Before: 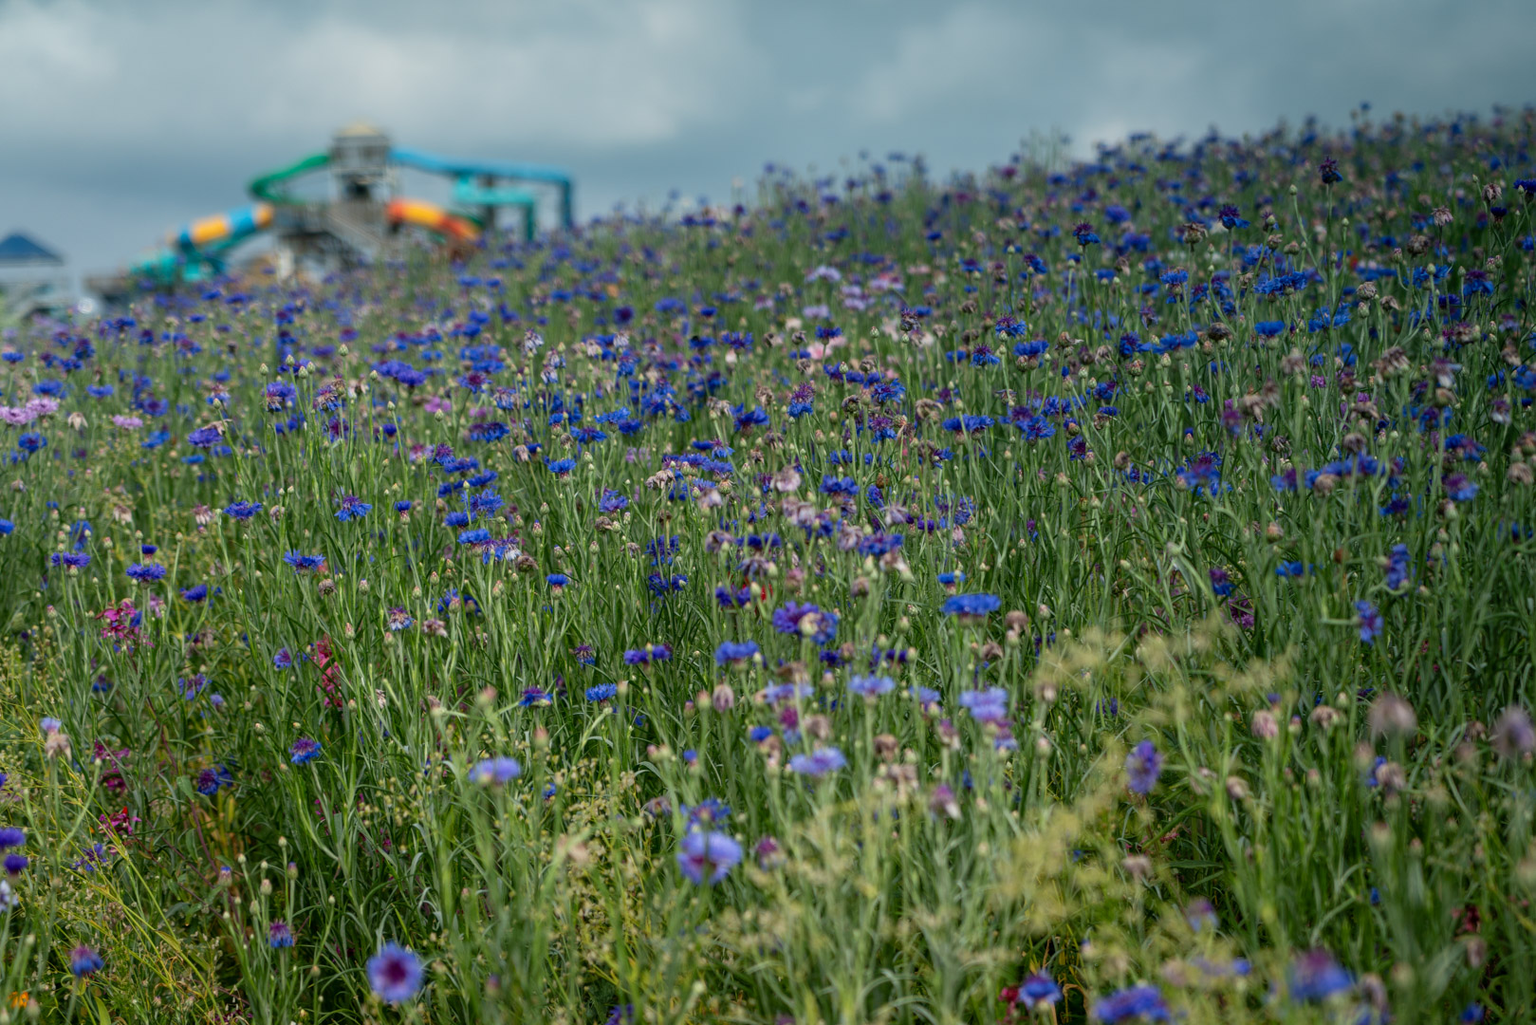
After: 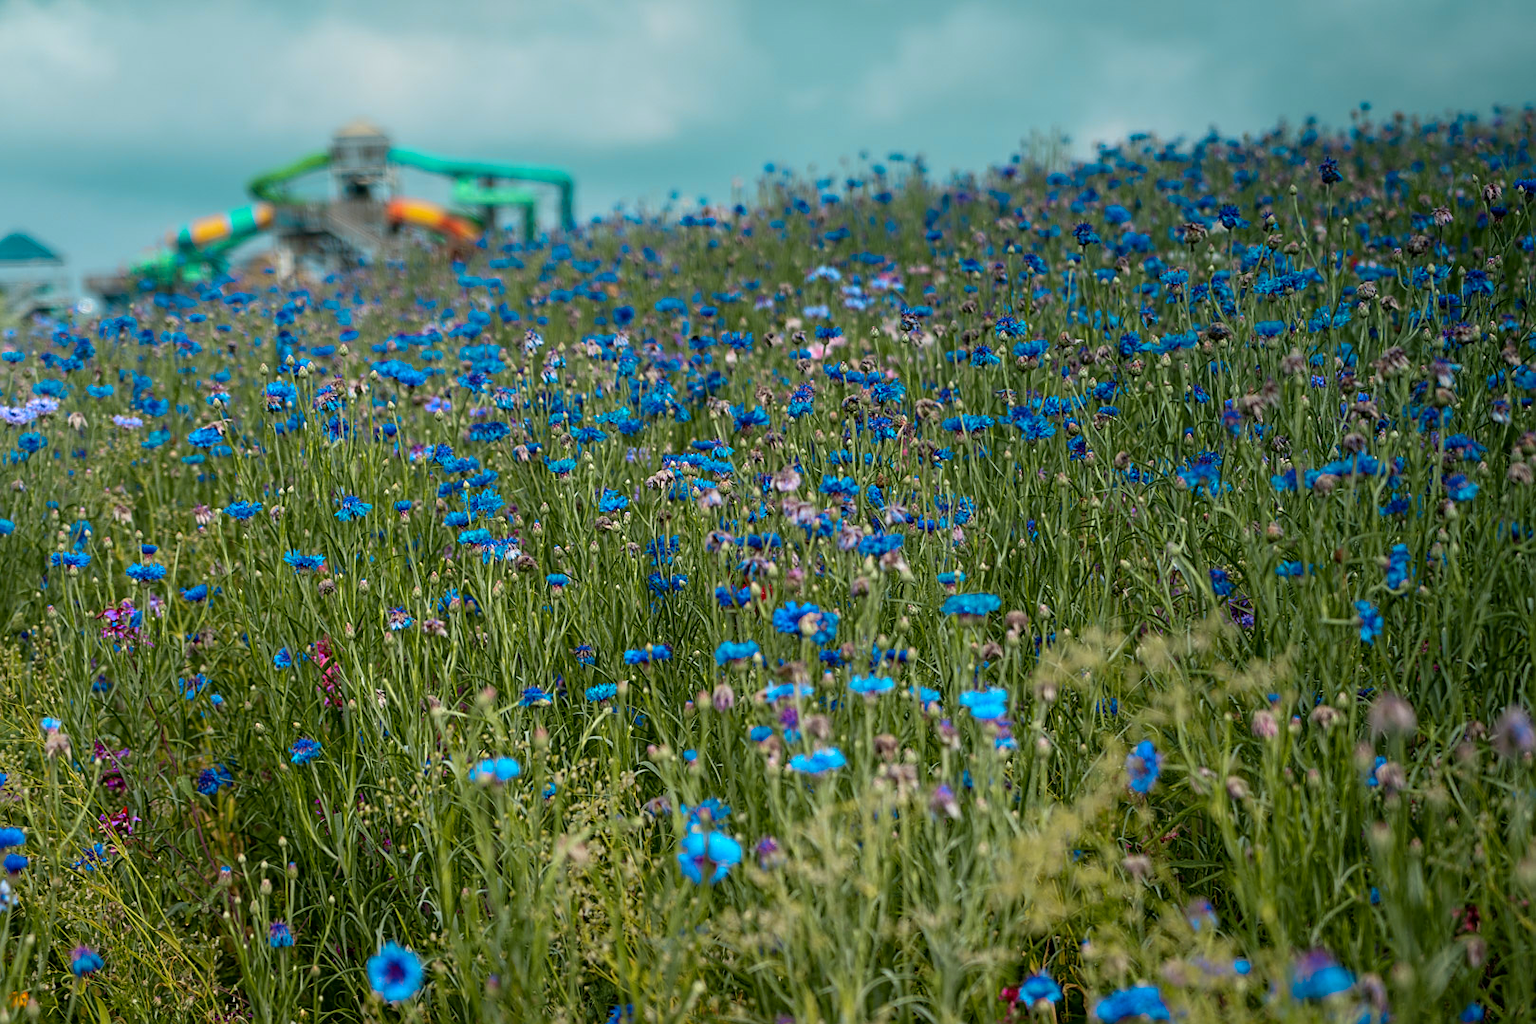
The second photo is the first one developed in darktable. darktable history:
sharpen: on, module defaults
color zones: curves: ch0 [(0.254, 0.492) (0.724, 0.62)]; ch1 [(0.25, 0.528) (0.719, 0.796)]; ch2 [(0, 0.472) (0.25, 0.5) (0.73, 0.184)]
